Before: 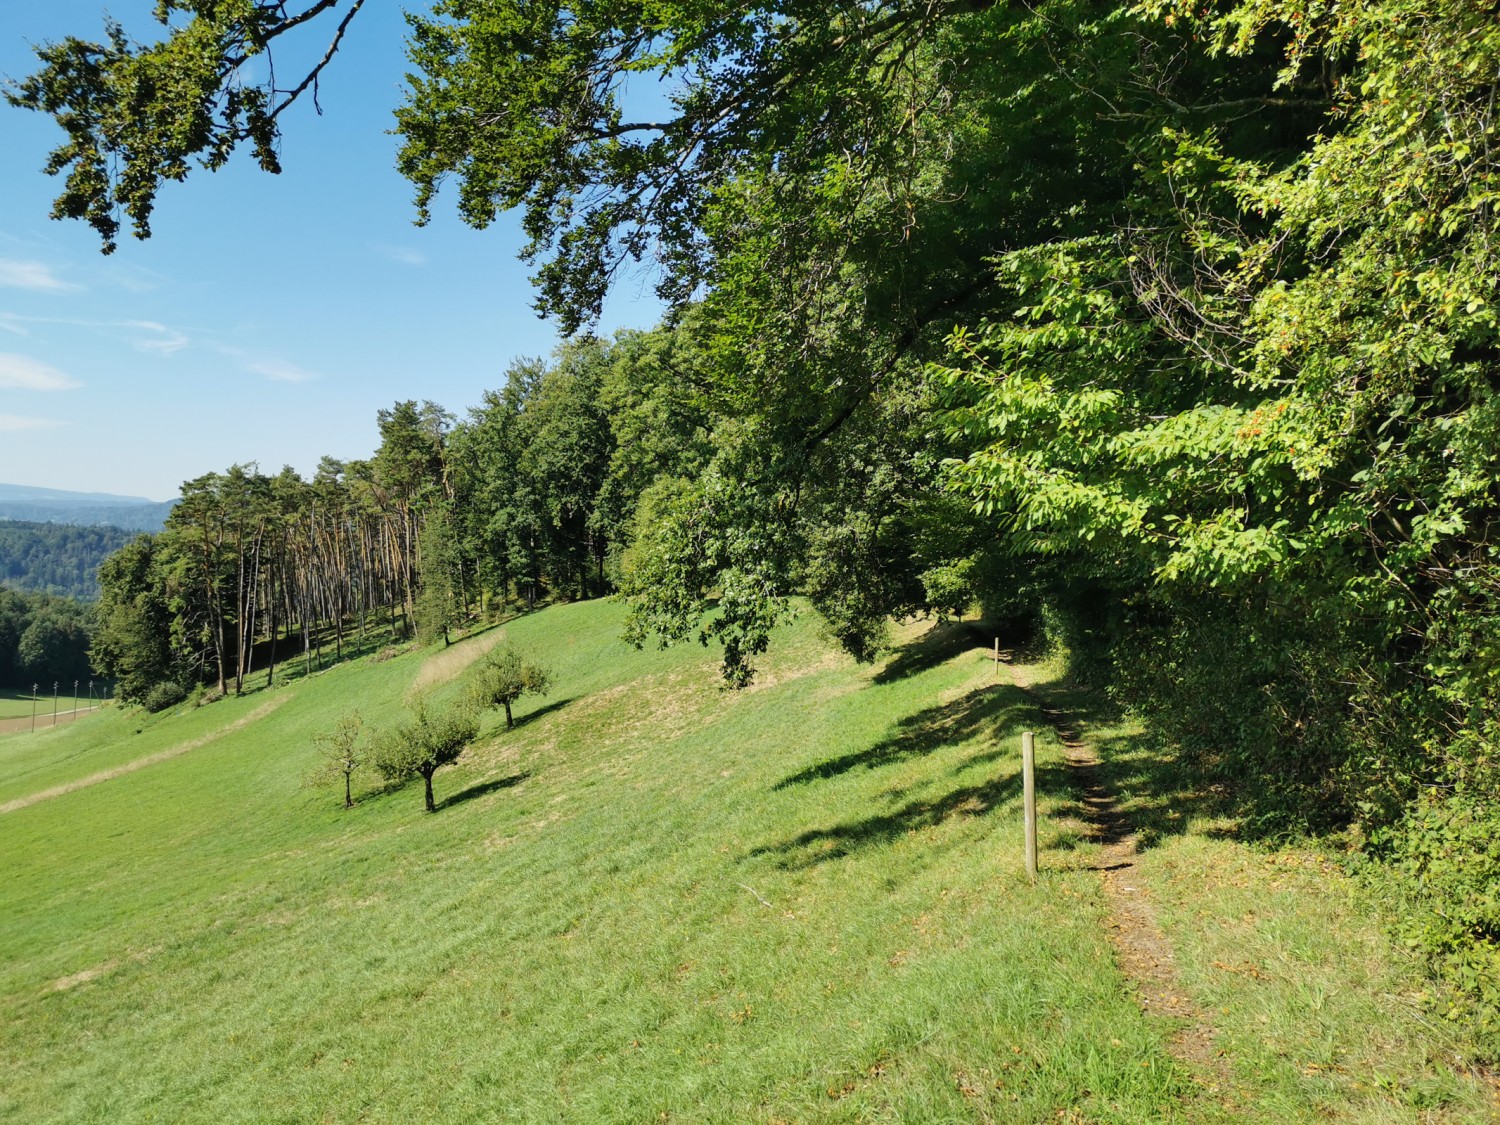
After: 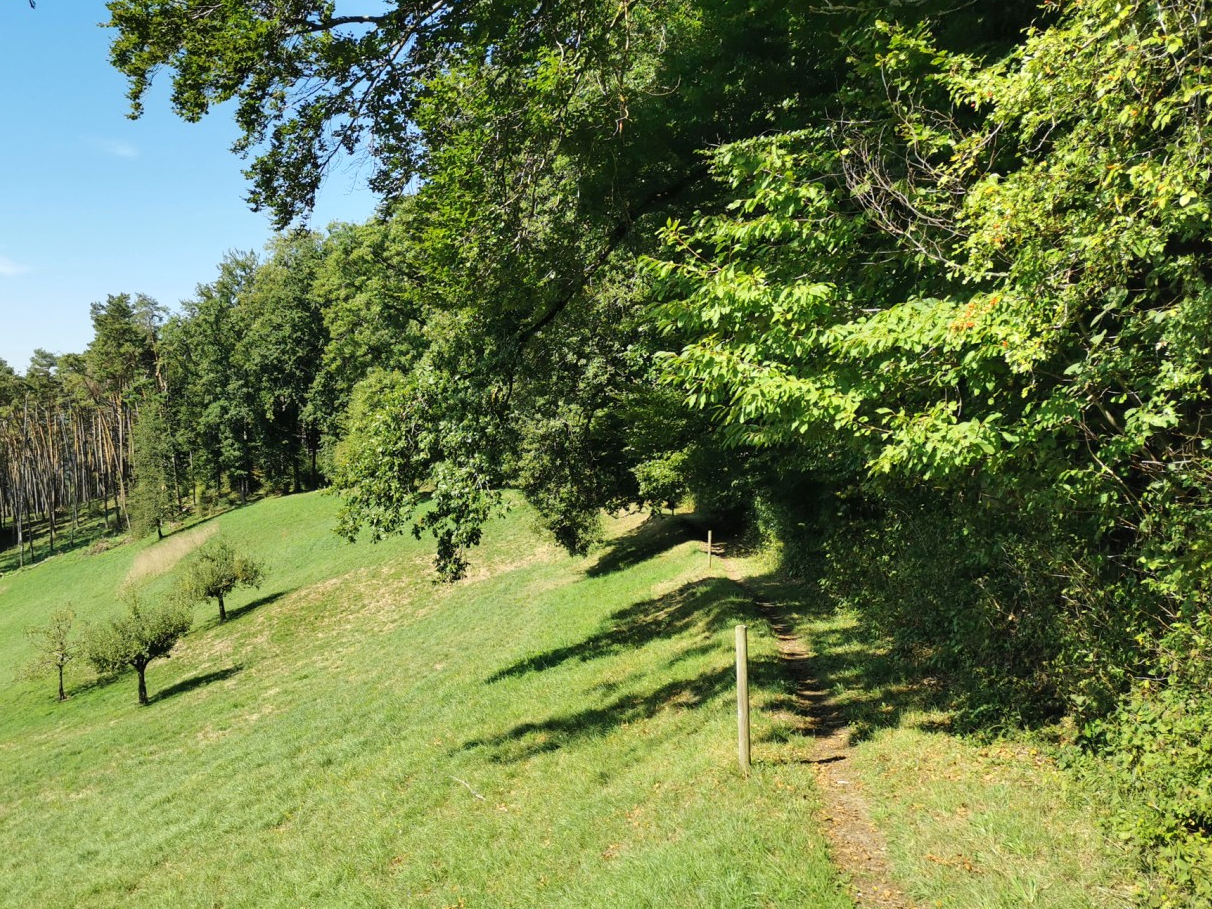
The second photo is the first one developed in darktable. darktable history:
crop: left 19.159%, top 9.58%, bottom 9.58%
exposure: exposure 0.207 EV, compensate highlight preservation false
